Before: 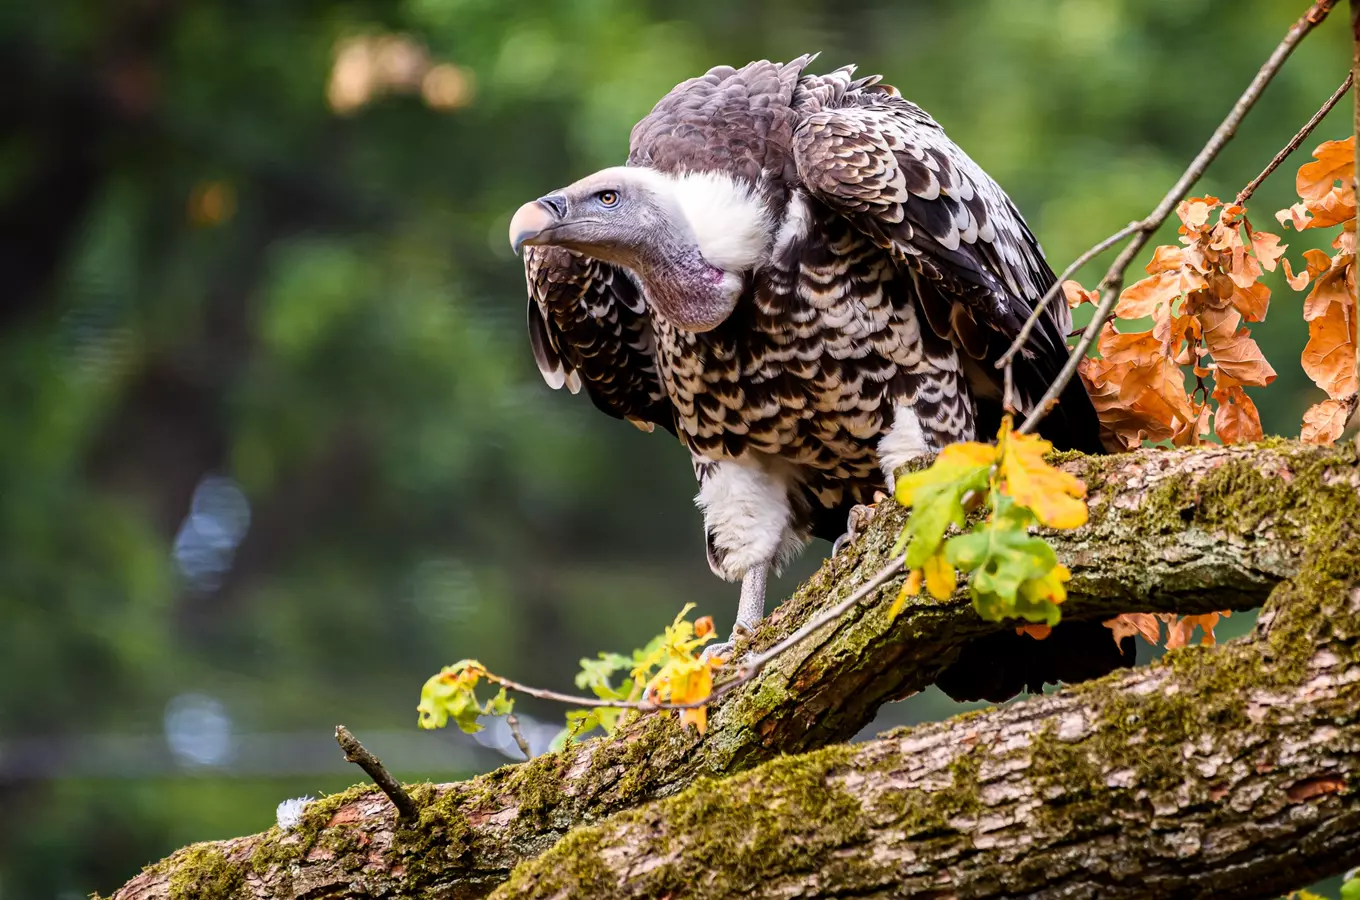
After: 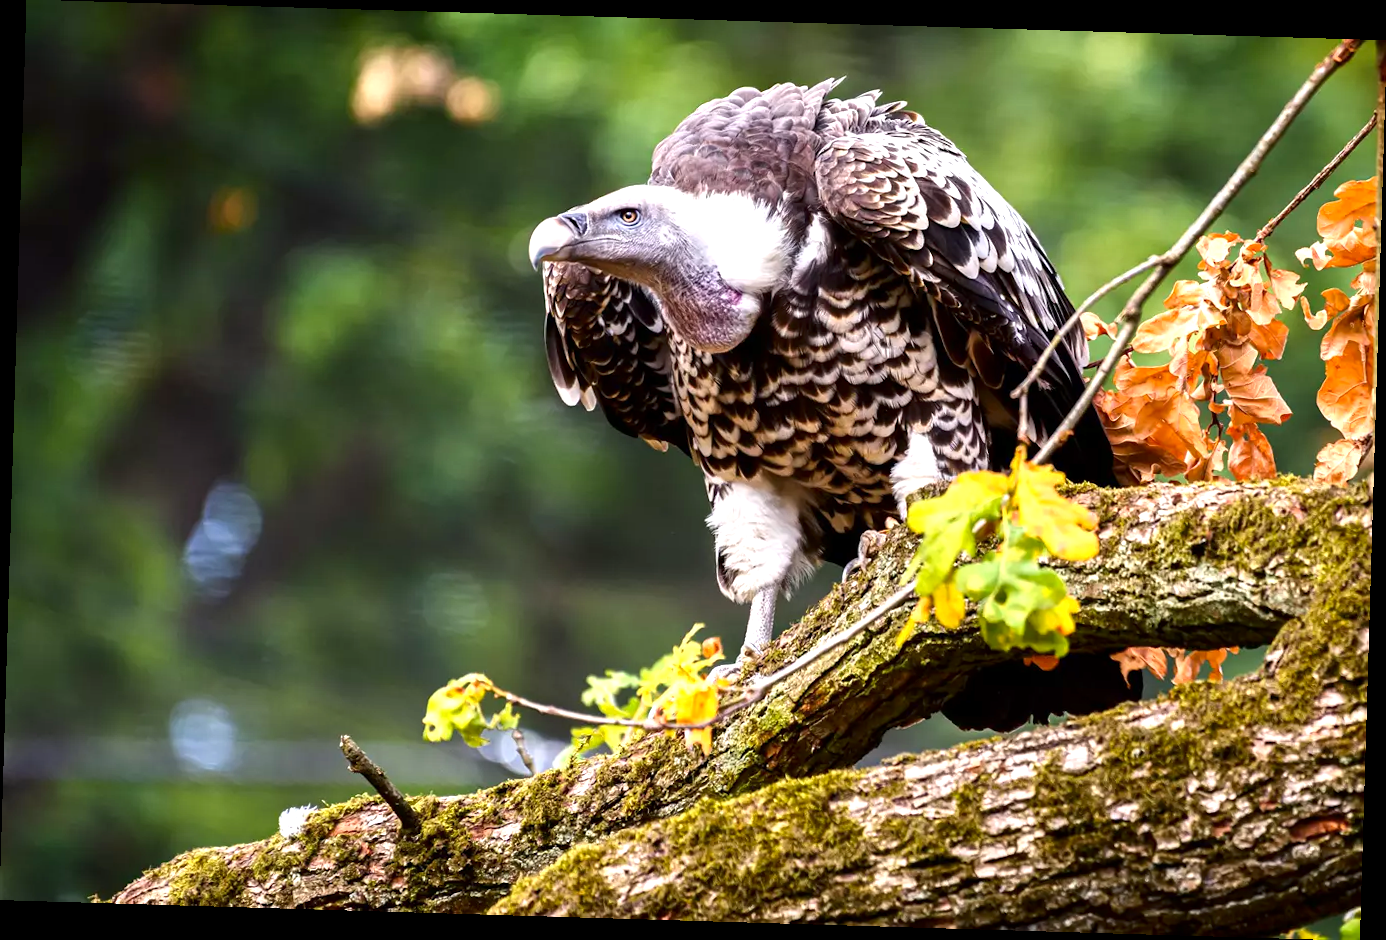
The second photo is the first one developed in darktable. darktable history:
contrast brightness saturation: brightness -0.09
exposure: black level correction 0, exposure 0.7 EV, compensate exposure bias true, compensate highlight preservation false
rotate and perspective: rotation 1.72°, automatic cropping off
